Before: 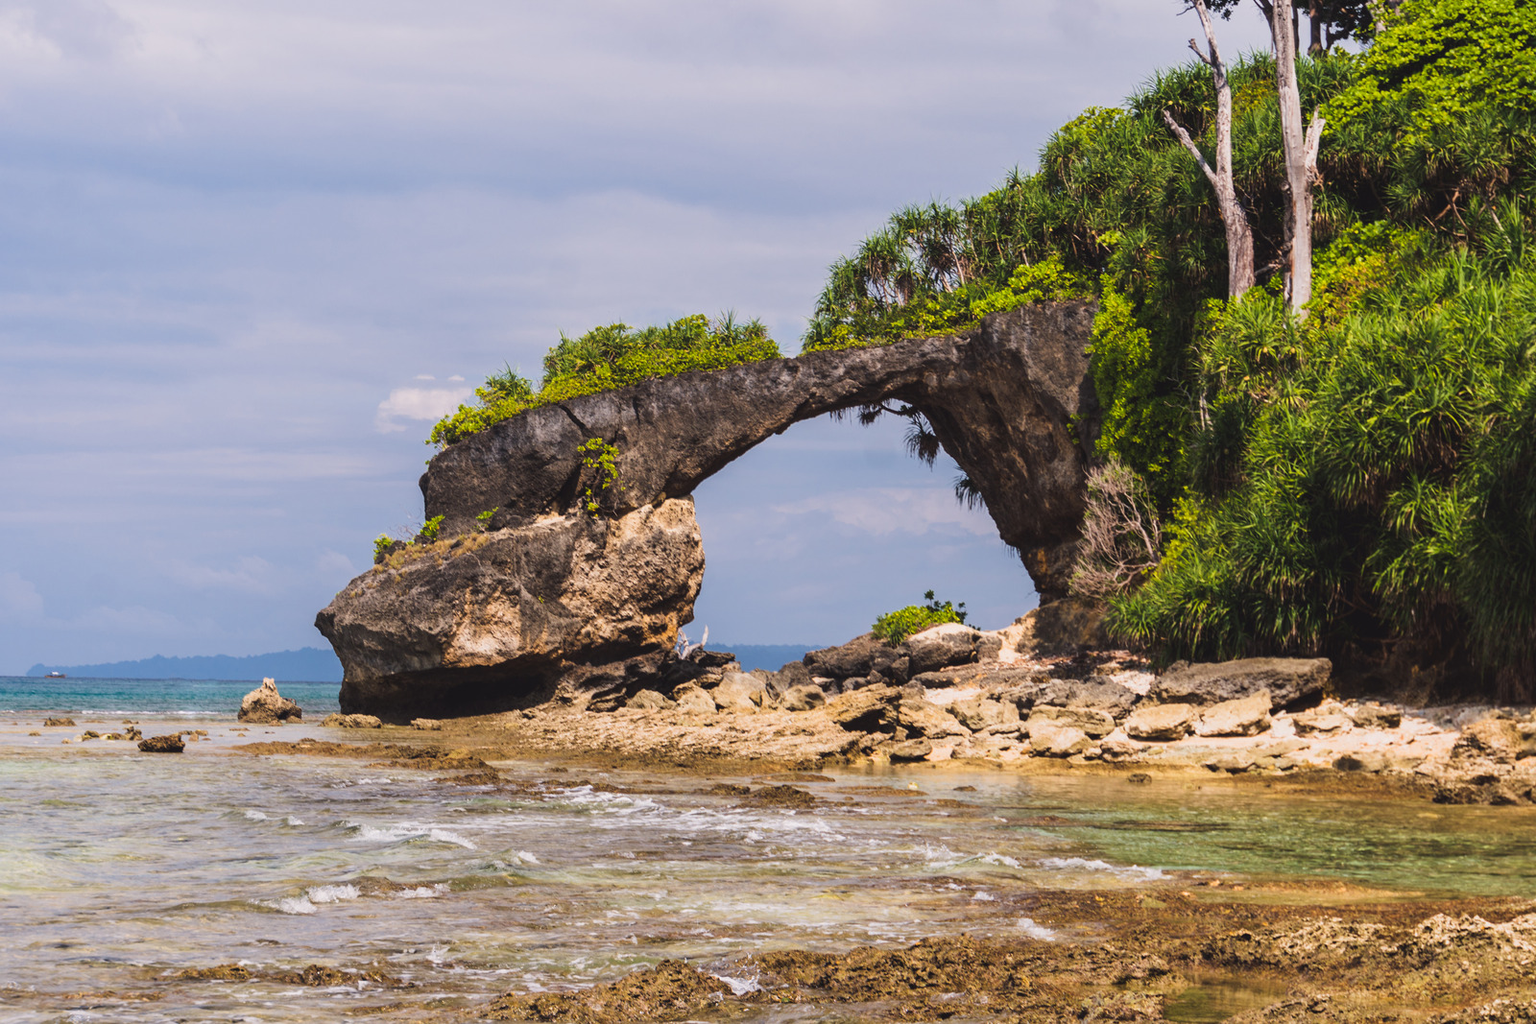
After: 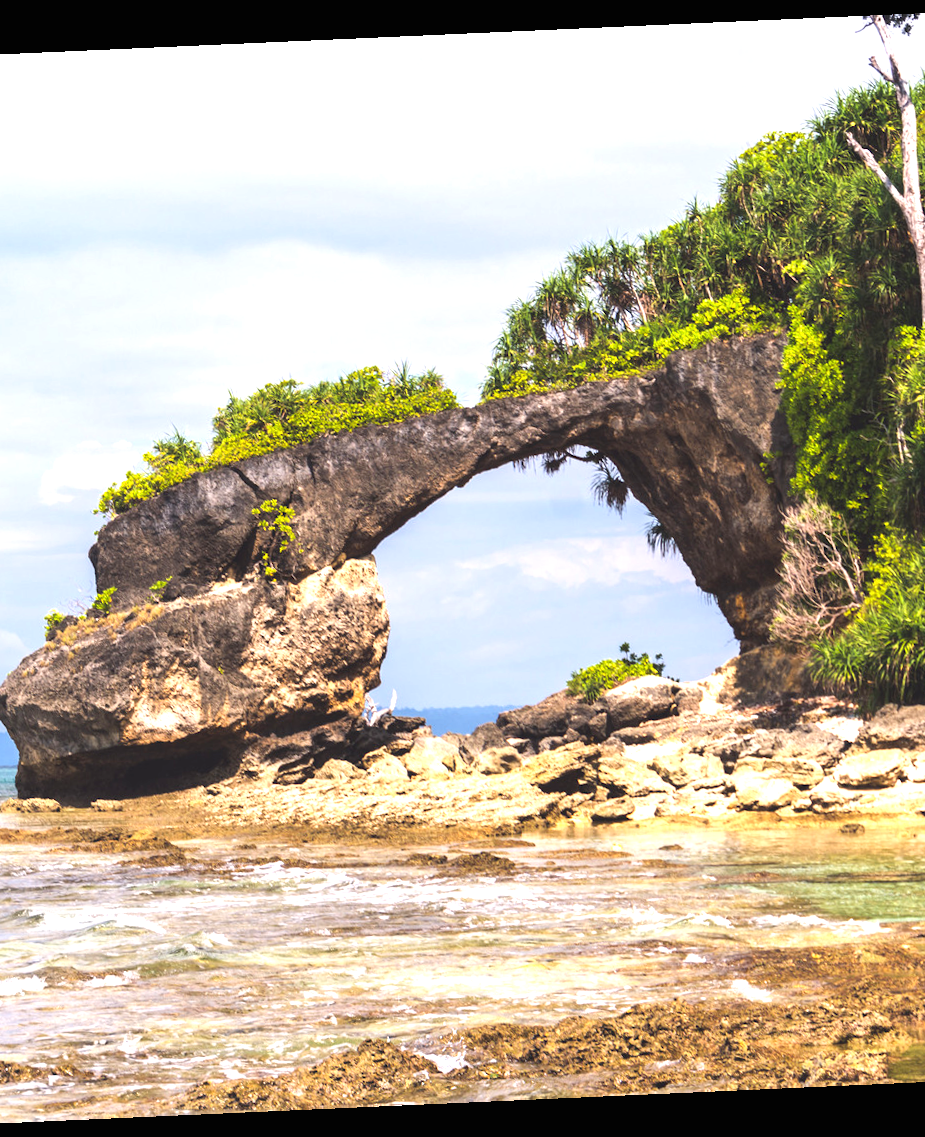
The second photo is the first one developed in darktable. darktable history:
exposure: black level correction 0, exposure 1.1 EV, compensate highlight preservation false
rotate and perspective: rotation -2.56°, automatic cropping off
crop and rotate: left 22.516%, right 21.234%
